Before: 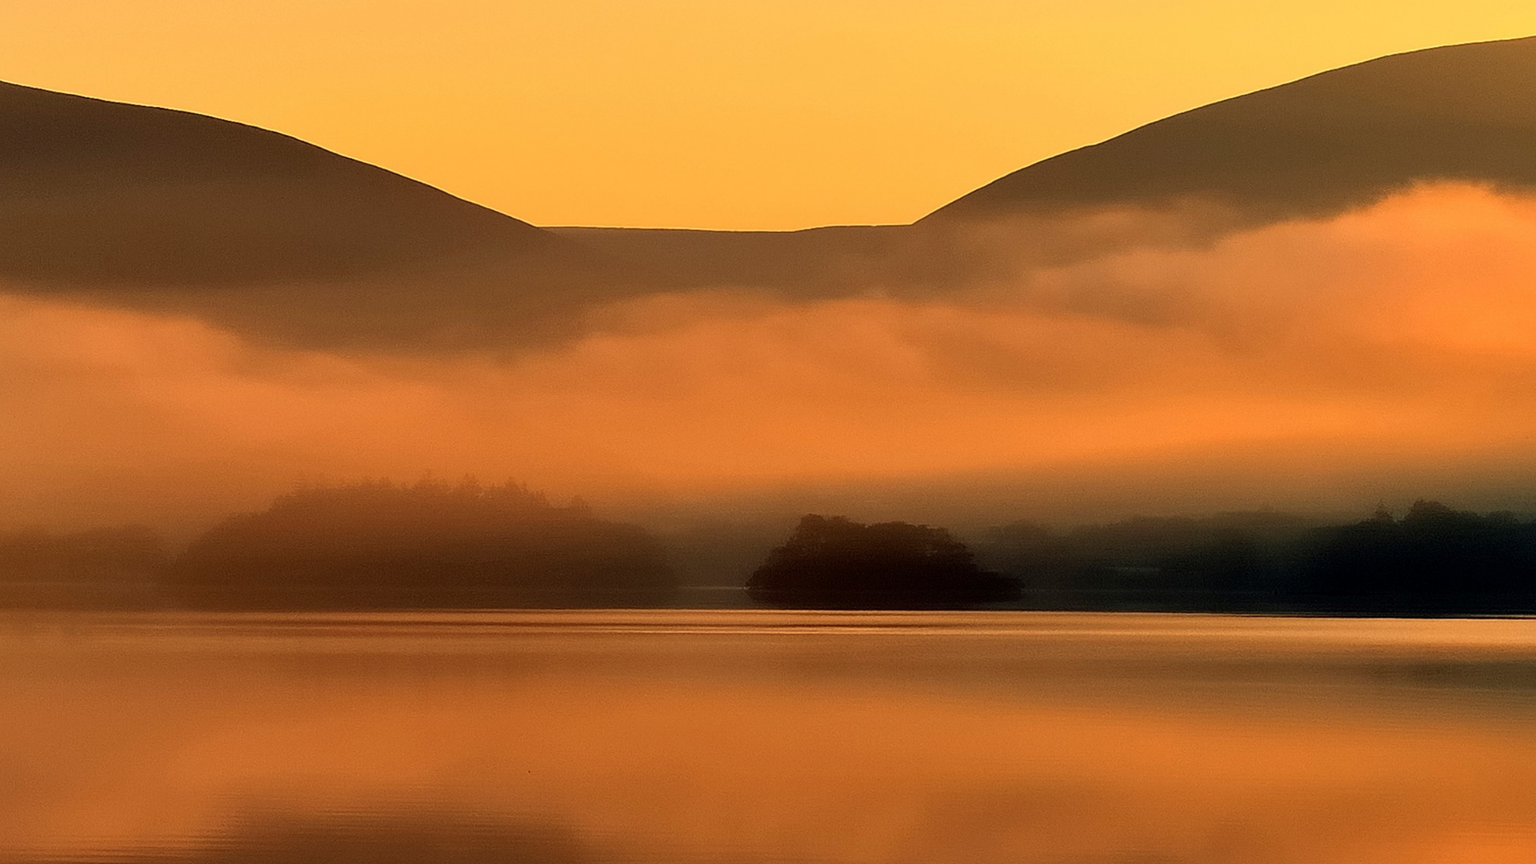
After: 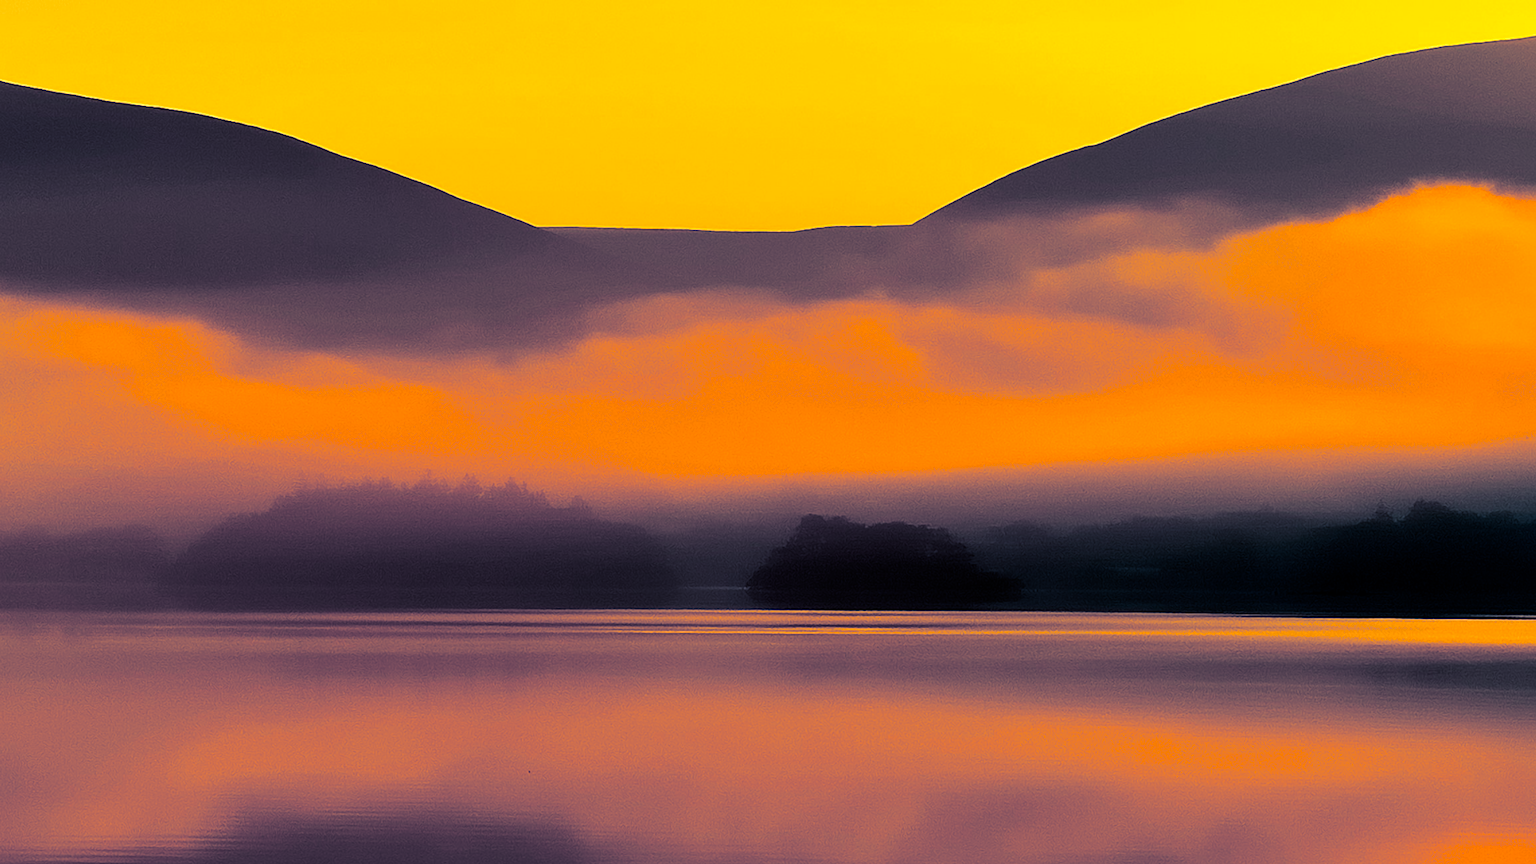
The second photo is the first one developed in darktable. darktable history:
split-toning: shadows › hue 226.8°, shadows › saturation 0.84
color balance rgb: perceptual saturation grading › global saturation 25%, global vibrance 20%
tone equalizer: -8 EV -0.417 EV, -7 EV -0.389 EV, -6 EV -0.333 EV, -5 EV -0.222 EV, -3 EV 0.222 EV, -2 EV 0.333 EV, -1 EV 0.389 EV, +0 EV 0.417 EV, edges refinement/feathering 500, mask exposure compensation -1.25 EV, preserve details no
